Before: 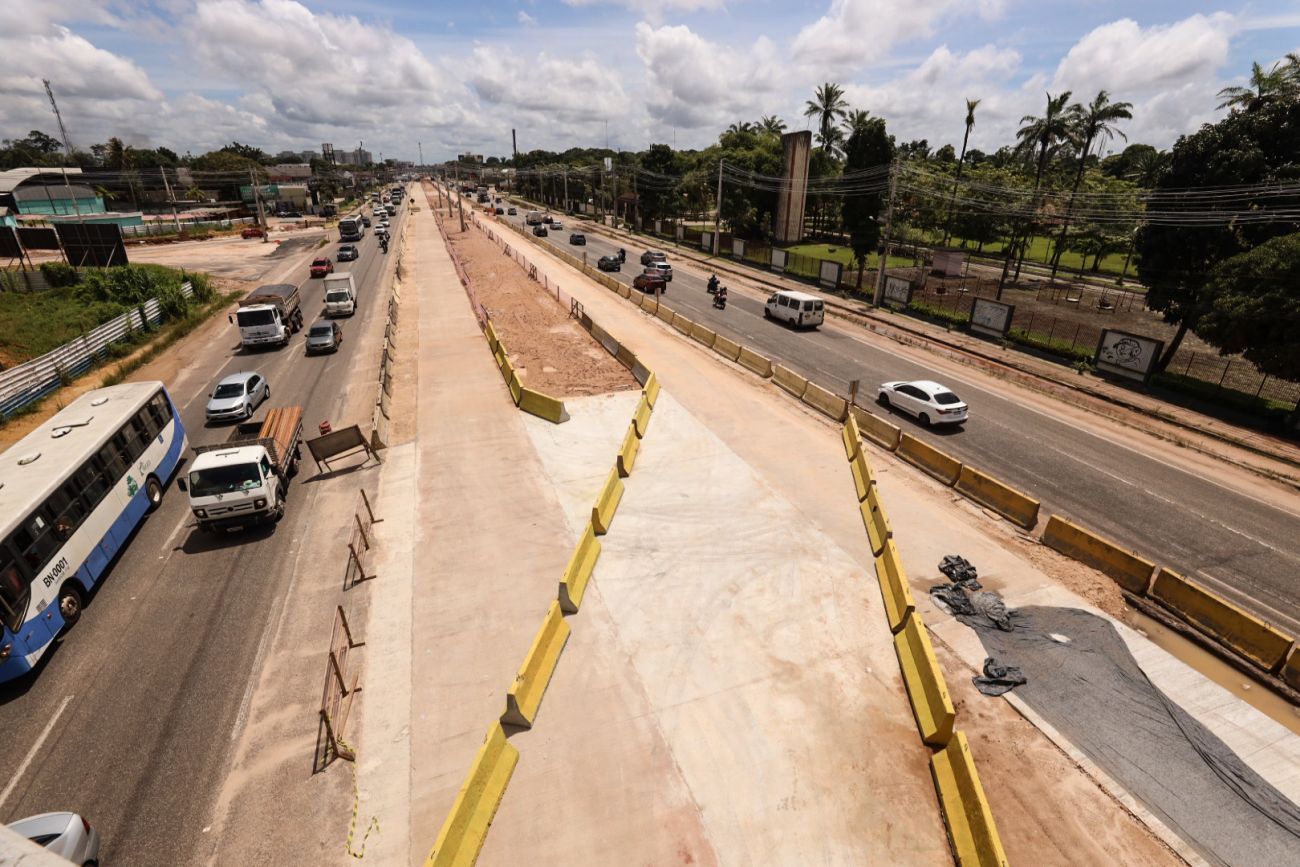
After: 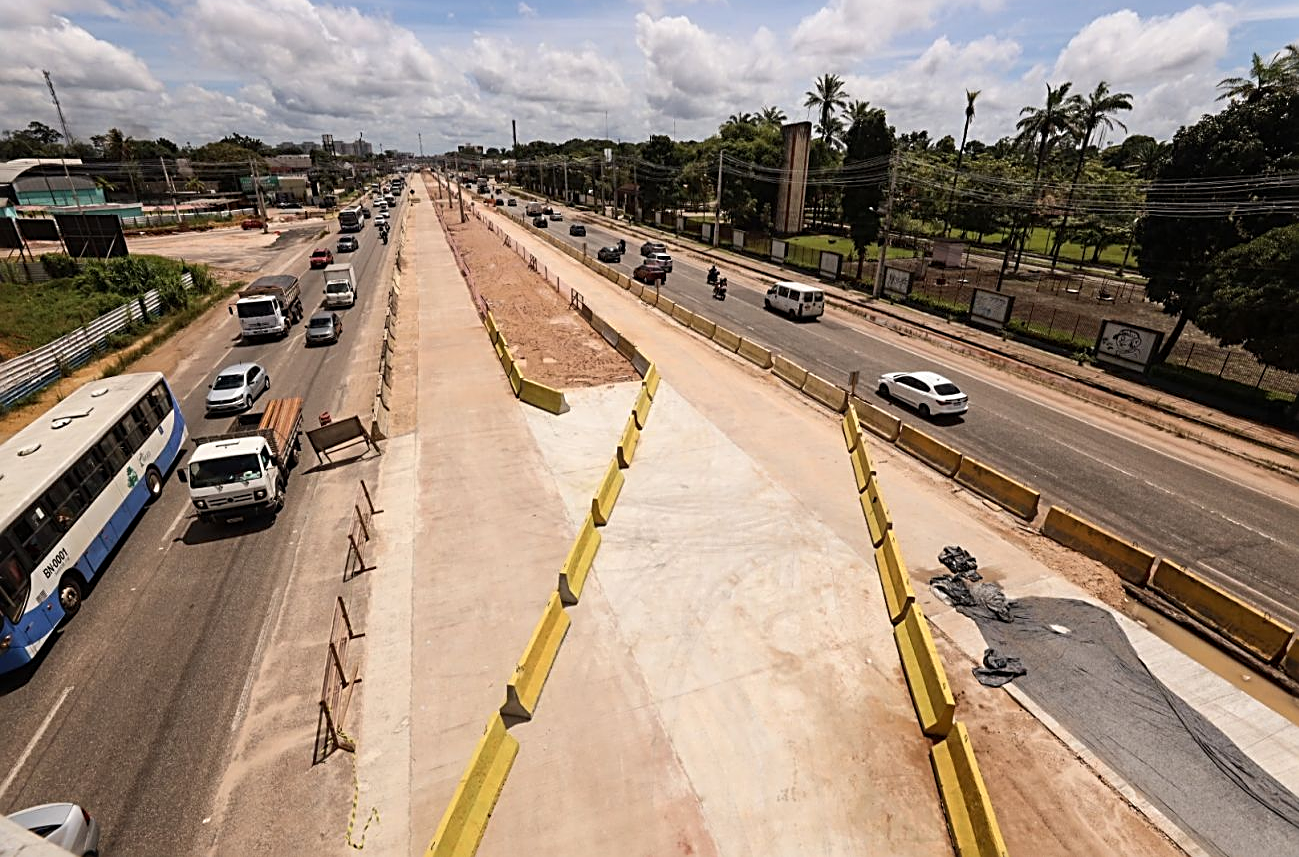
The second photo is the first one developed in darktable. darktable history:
crop: top 1.049%, right 0.001%
sharpen: radius 2.543, amount 0.636
base curve: exposure shift 0, preserve colors none
